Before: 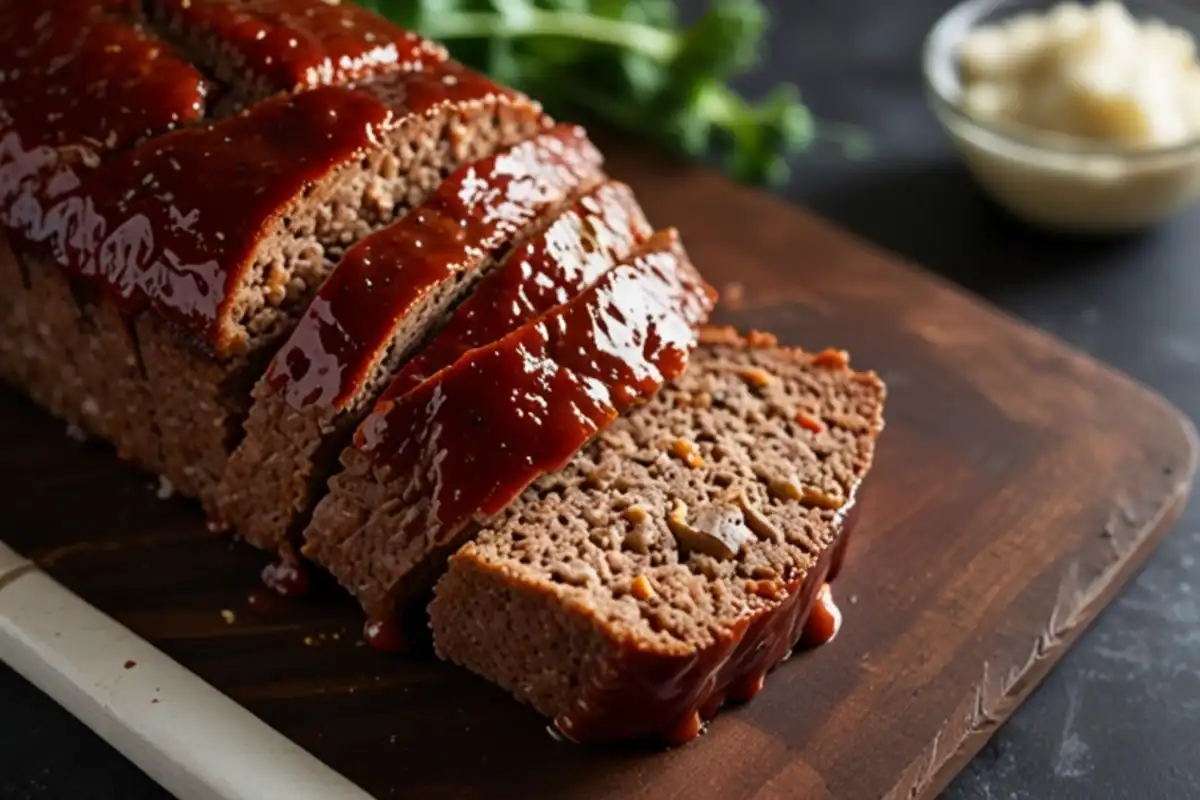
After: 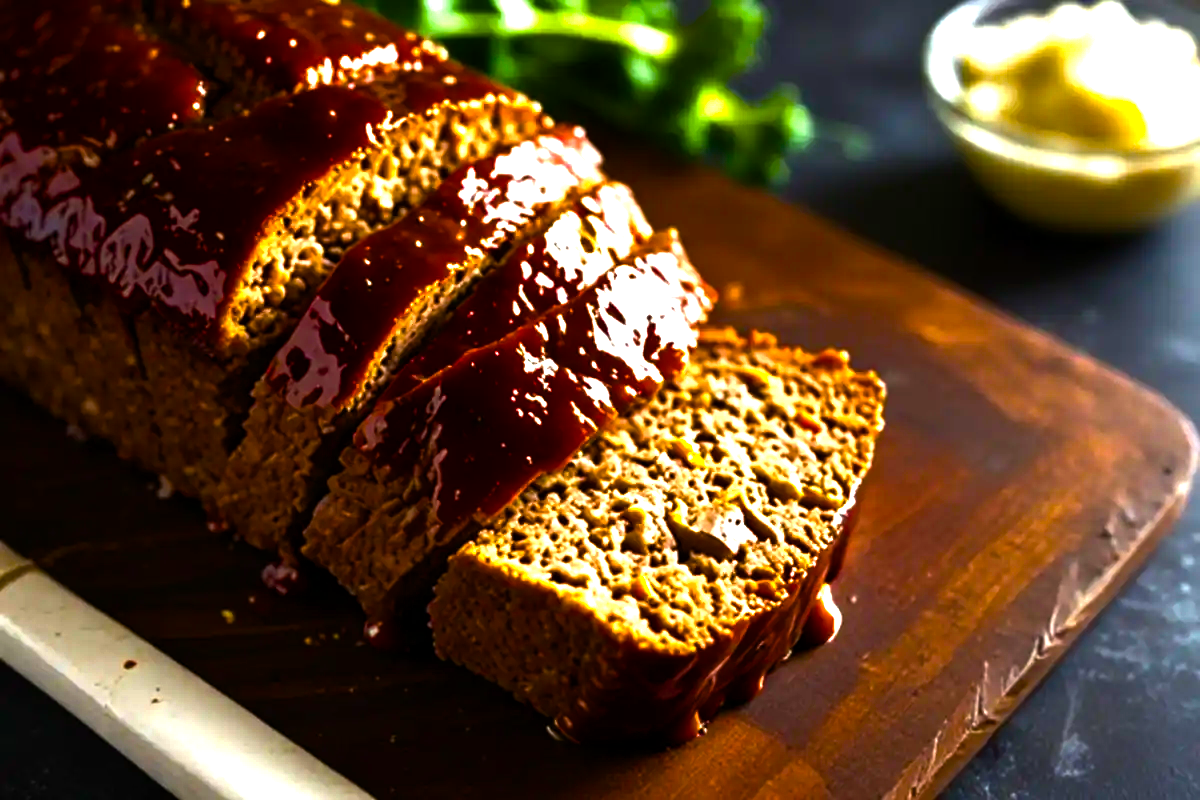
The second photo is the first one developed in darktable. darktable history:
color balance rgb: linear chroma grading › global chroma 42.415%, perceptual saturation grading › global saturation 24.575%, perceptual saturation grading › highlights -24.512%, perceptual saturation grading › mid-tones 24.139%, perceptual saturation grading › shadows 38.805%, perceptual brilliance grading › highlights 74.437%, perceptual brilliance grading › shadows -29.93%, global vibrance 20%
